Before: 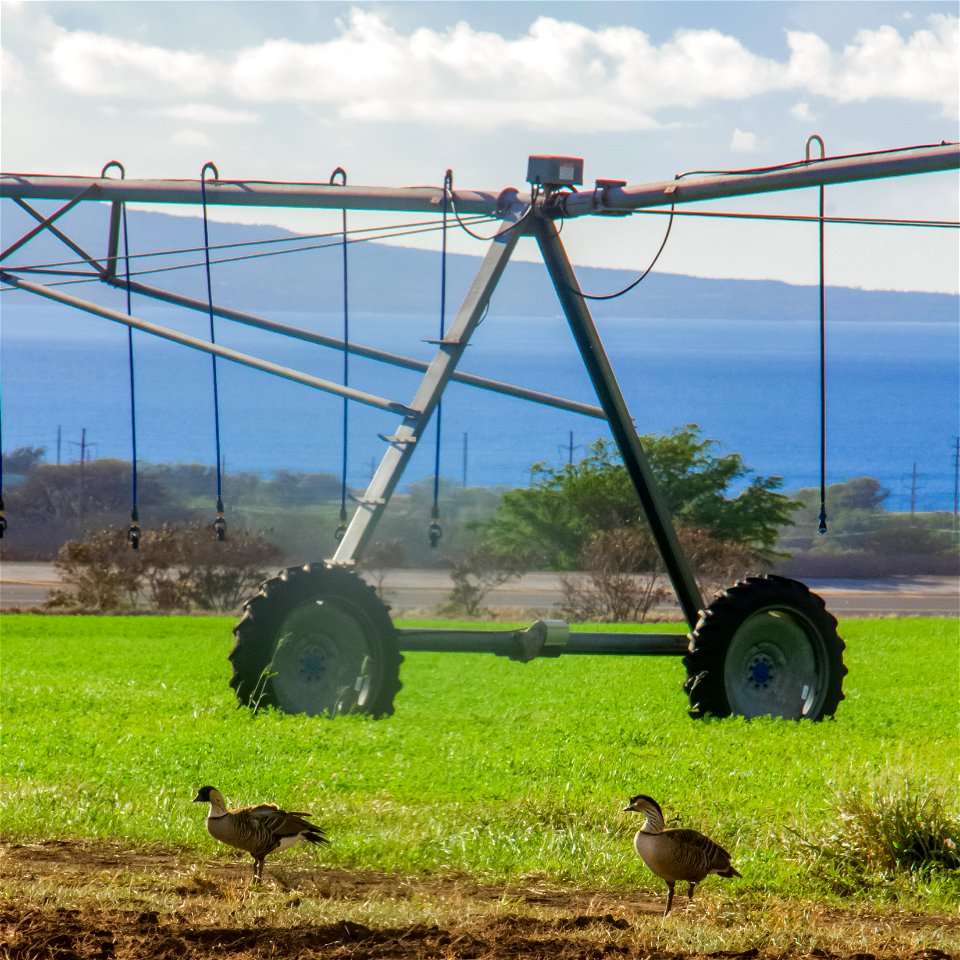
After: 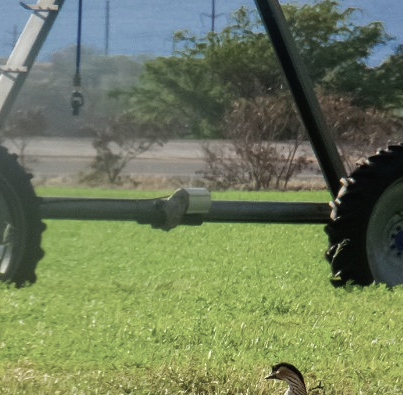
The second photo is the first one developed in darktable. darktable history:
contrast brightness saturation: contrast -0.044, saturation -0.419
crop: left 37.361%, top 45.017%, right 20.572%, bottom 13.74%
levels: levels [0, 0.51, 1]
